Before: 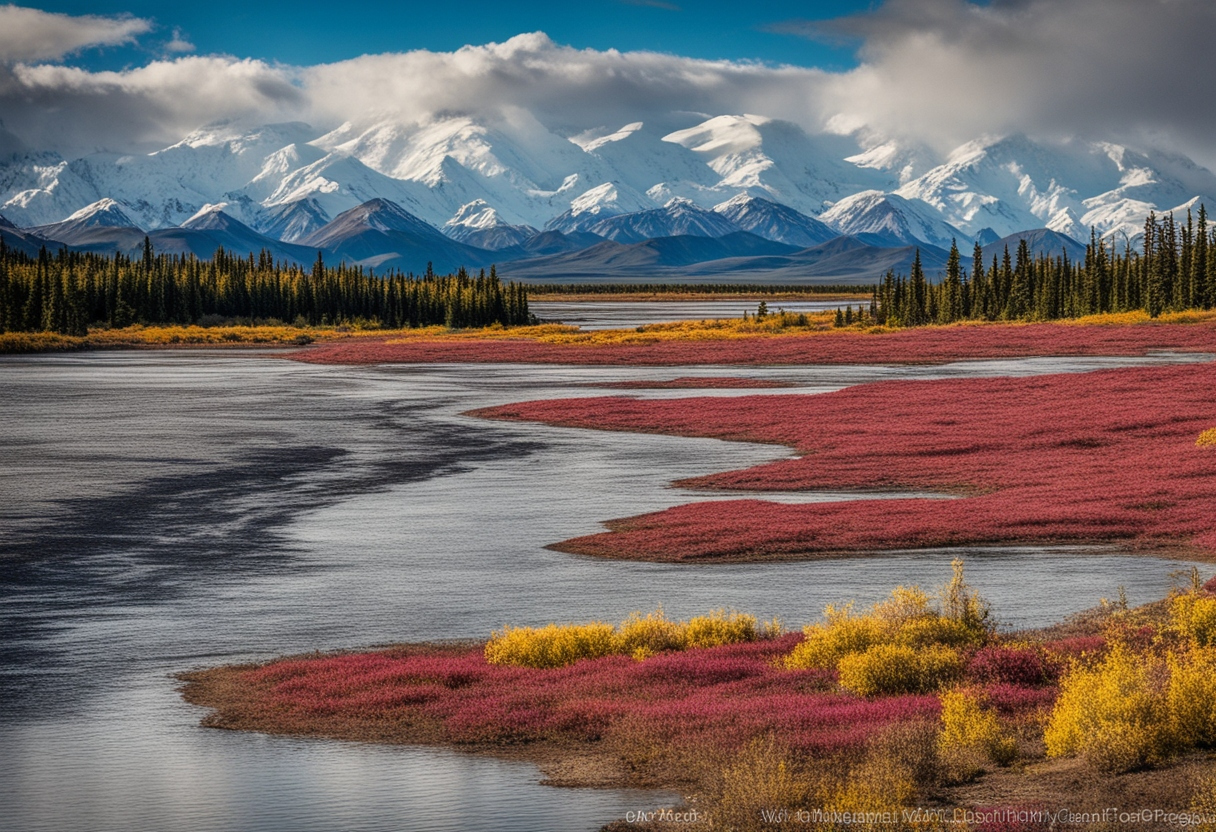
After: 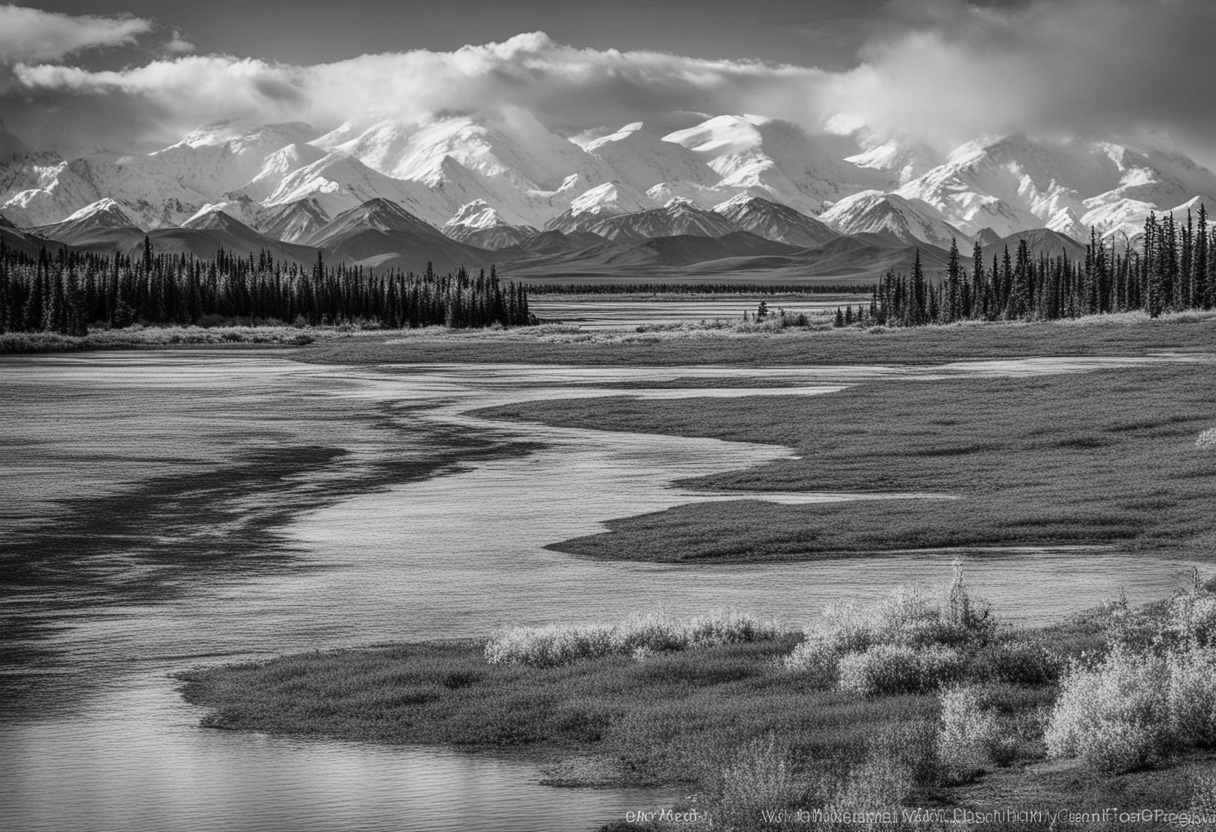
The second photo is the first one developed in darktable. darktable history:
monochrome: size 3.1
contrast brightness saturation: contrast 0.15, brightness 0.05
